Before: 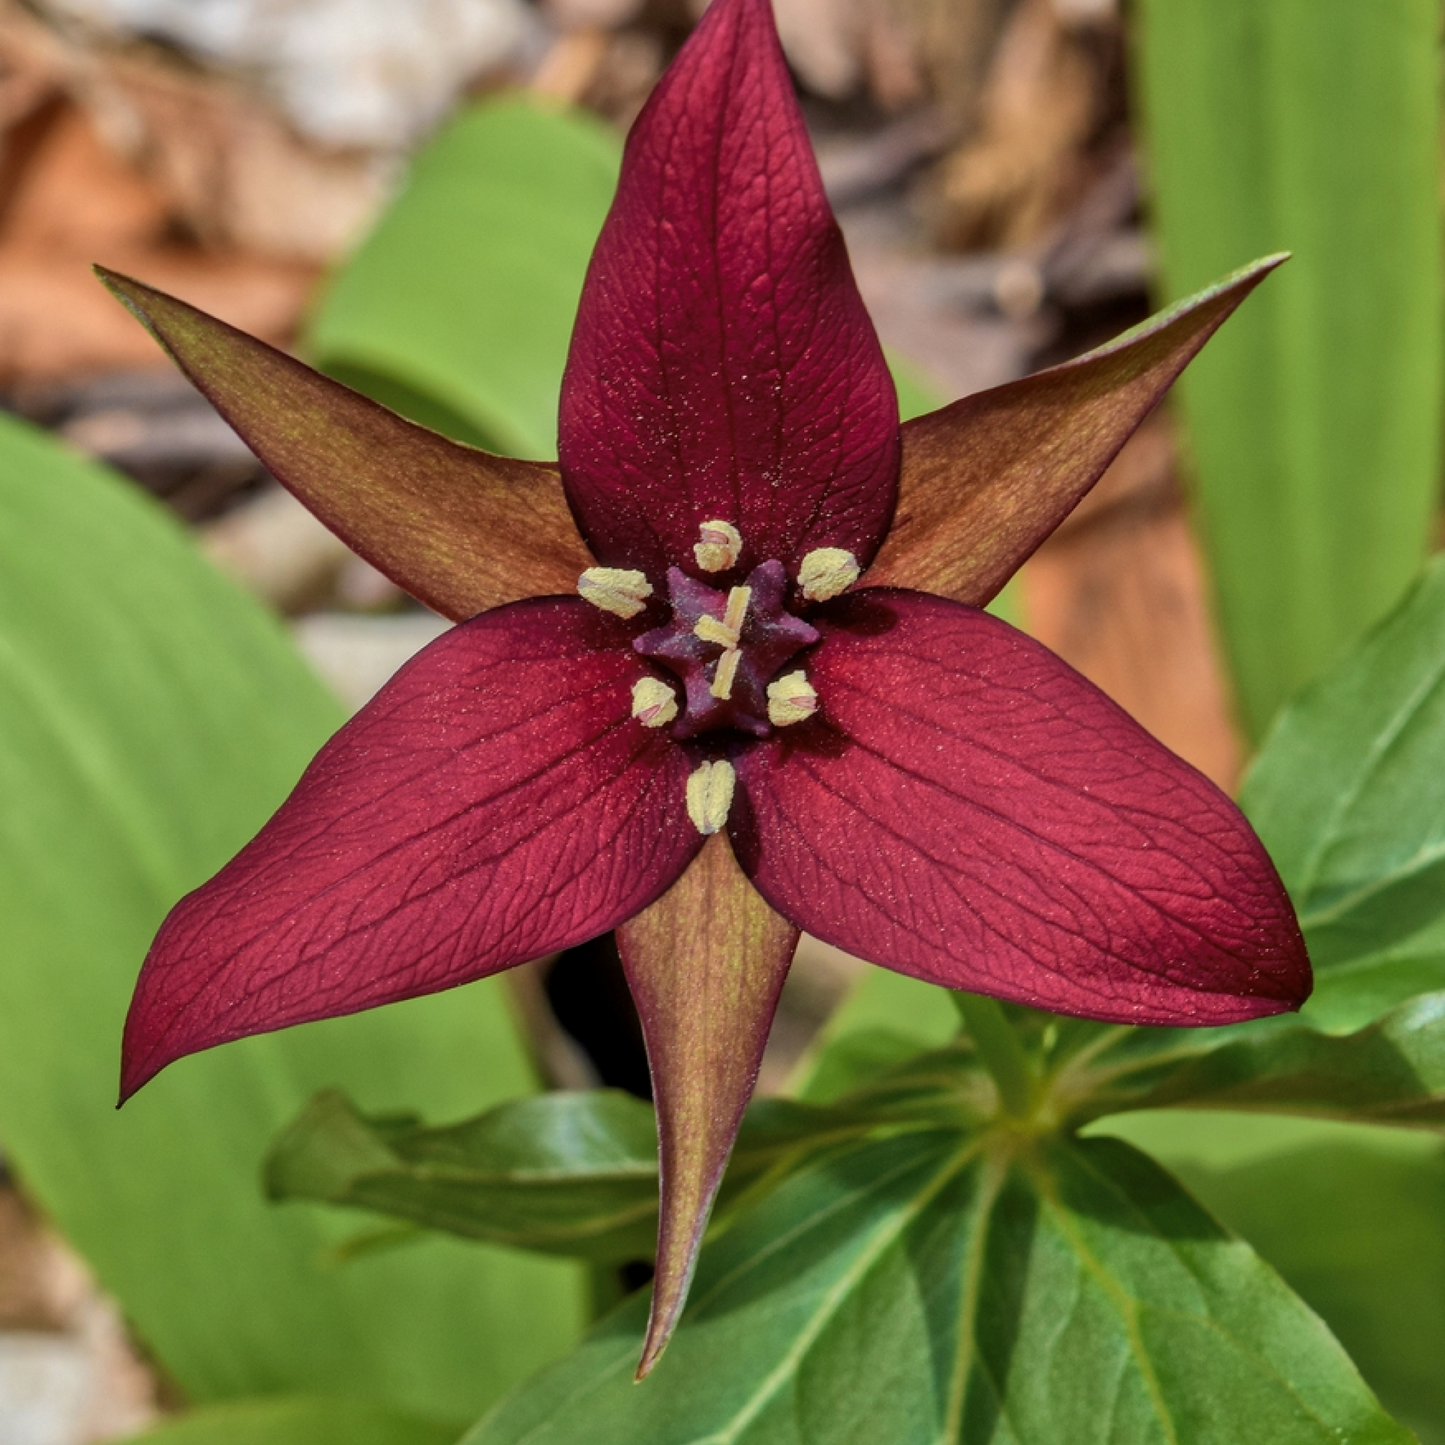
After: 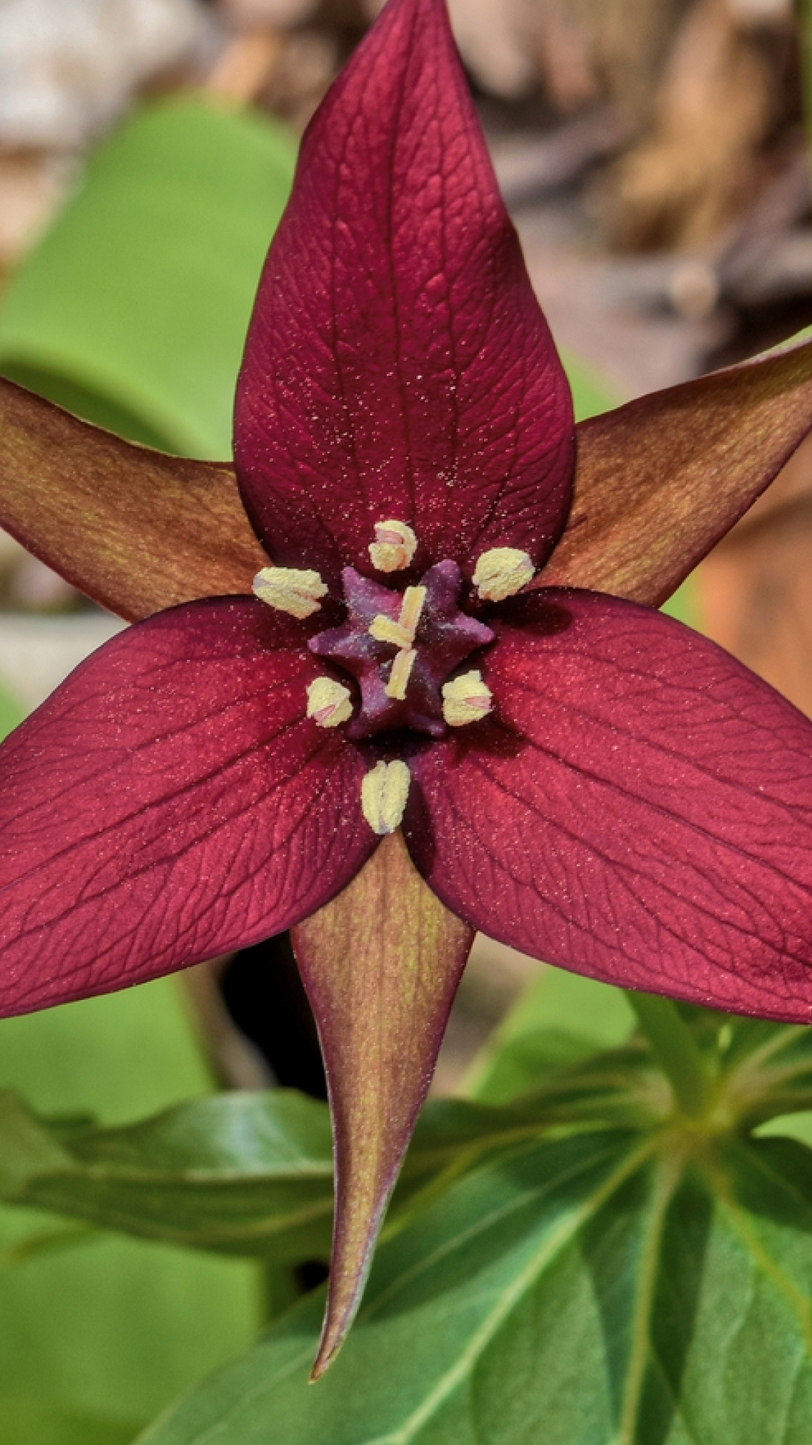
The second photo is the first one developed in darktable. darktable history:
shadows and highlights: low approximation 0.01, soften with gaussian
crop and rotate: left 22.516%, right 21.234%
